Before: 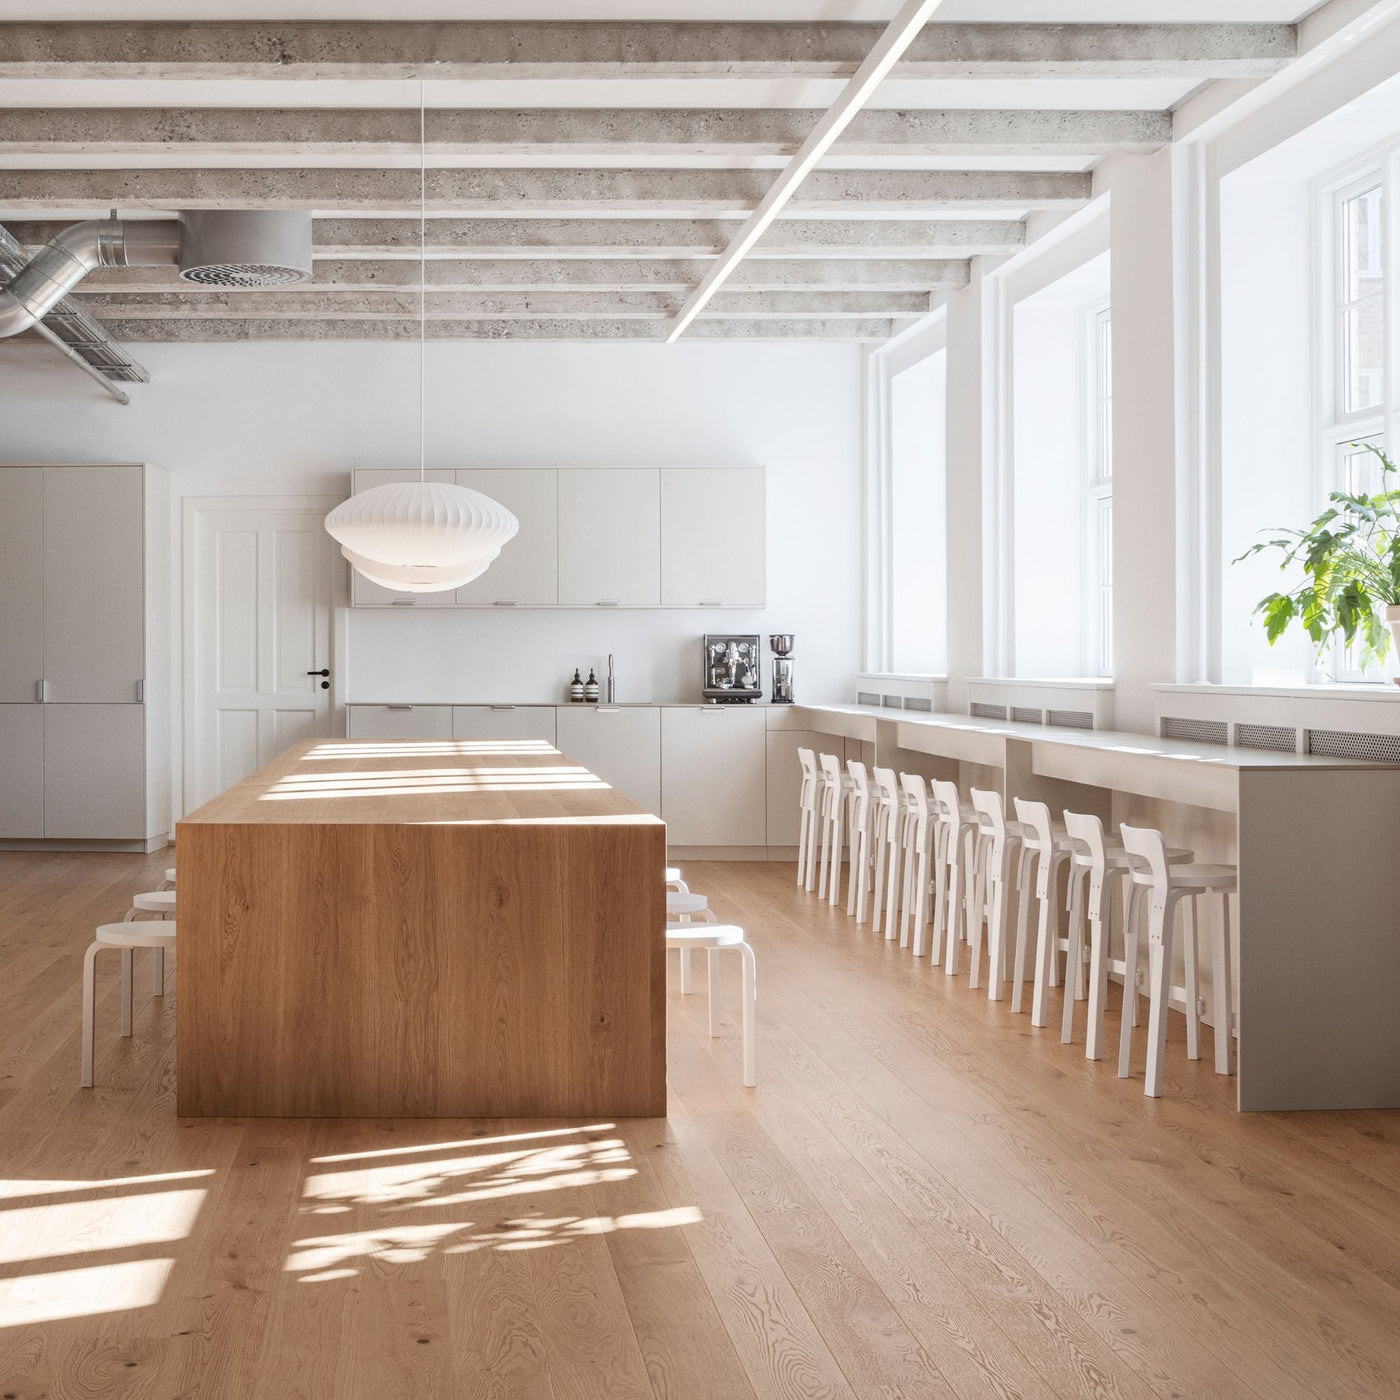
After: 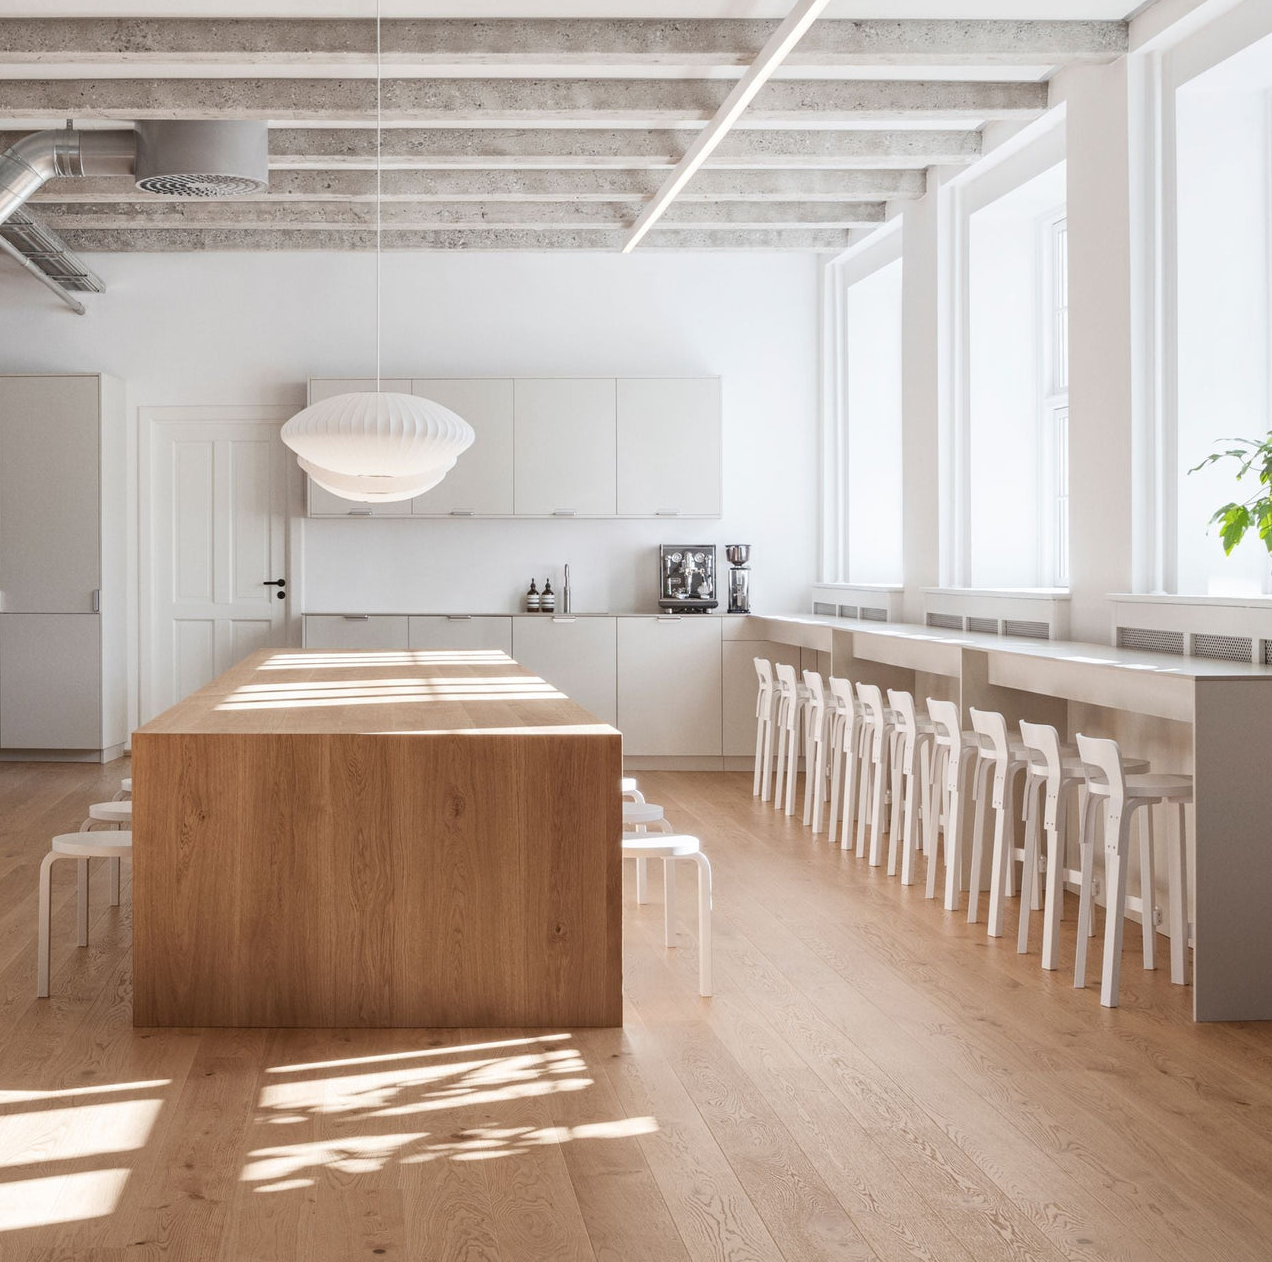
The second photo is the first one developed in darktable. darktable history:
crop: left 3.168%, top 6.474%, right 5.948%, bottom 3.316%
